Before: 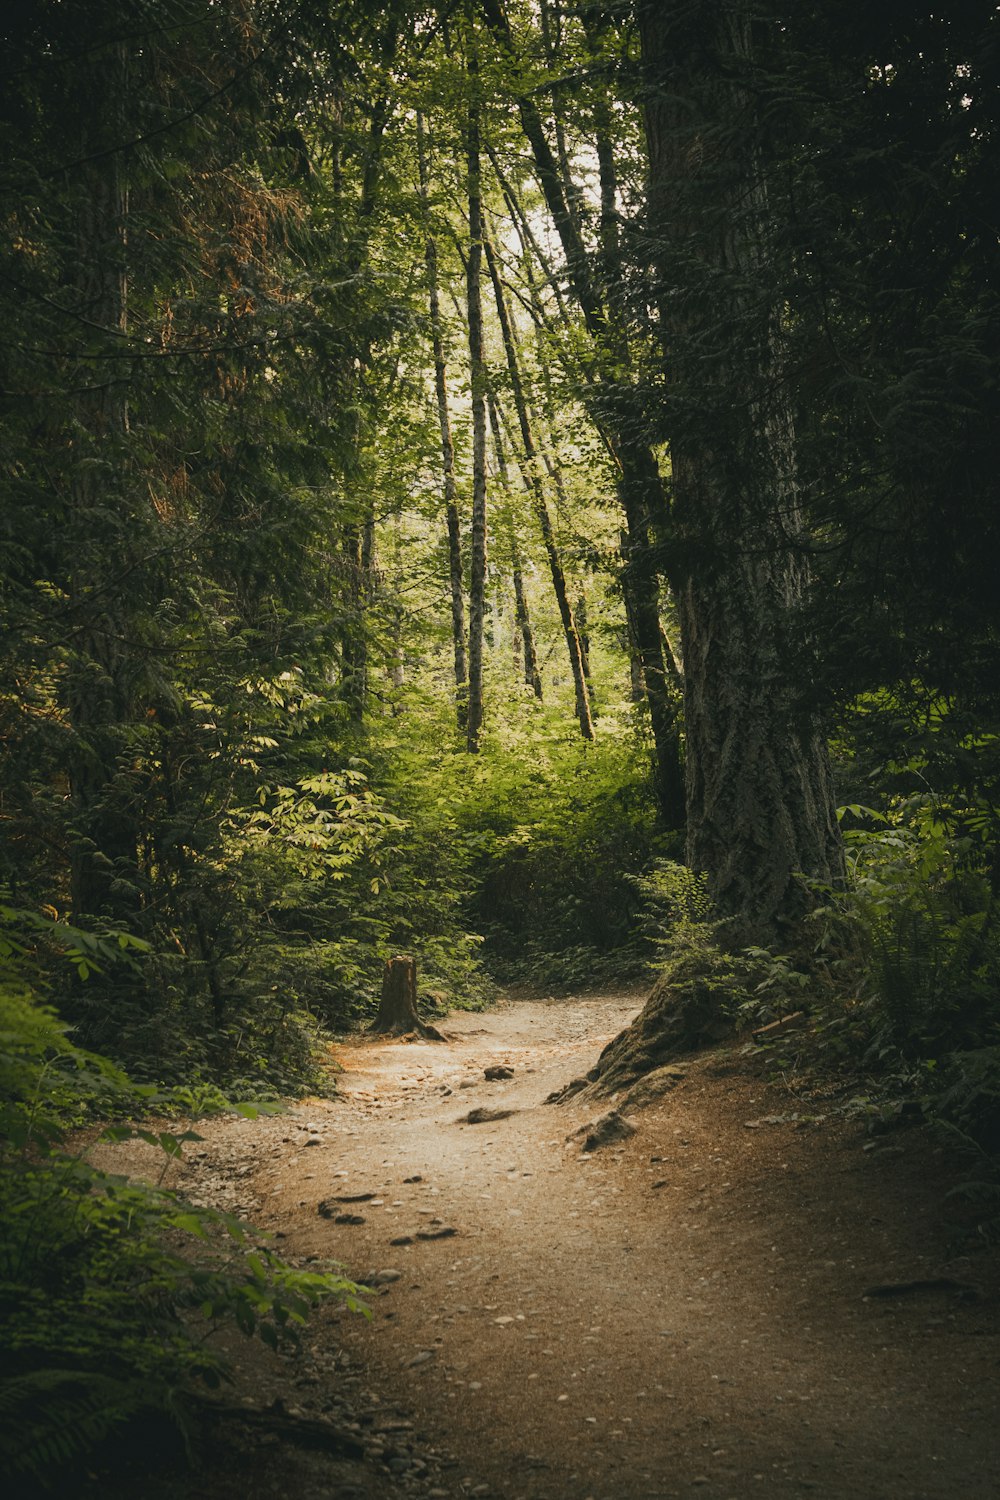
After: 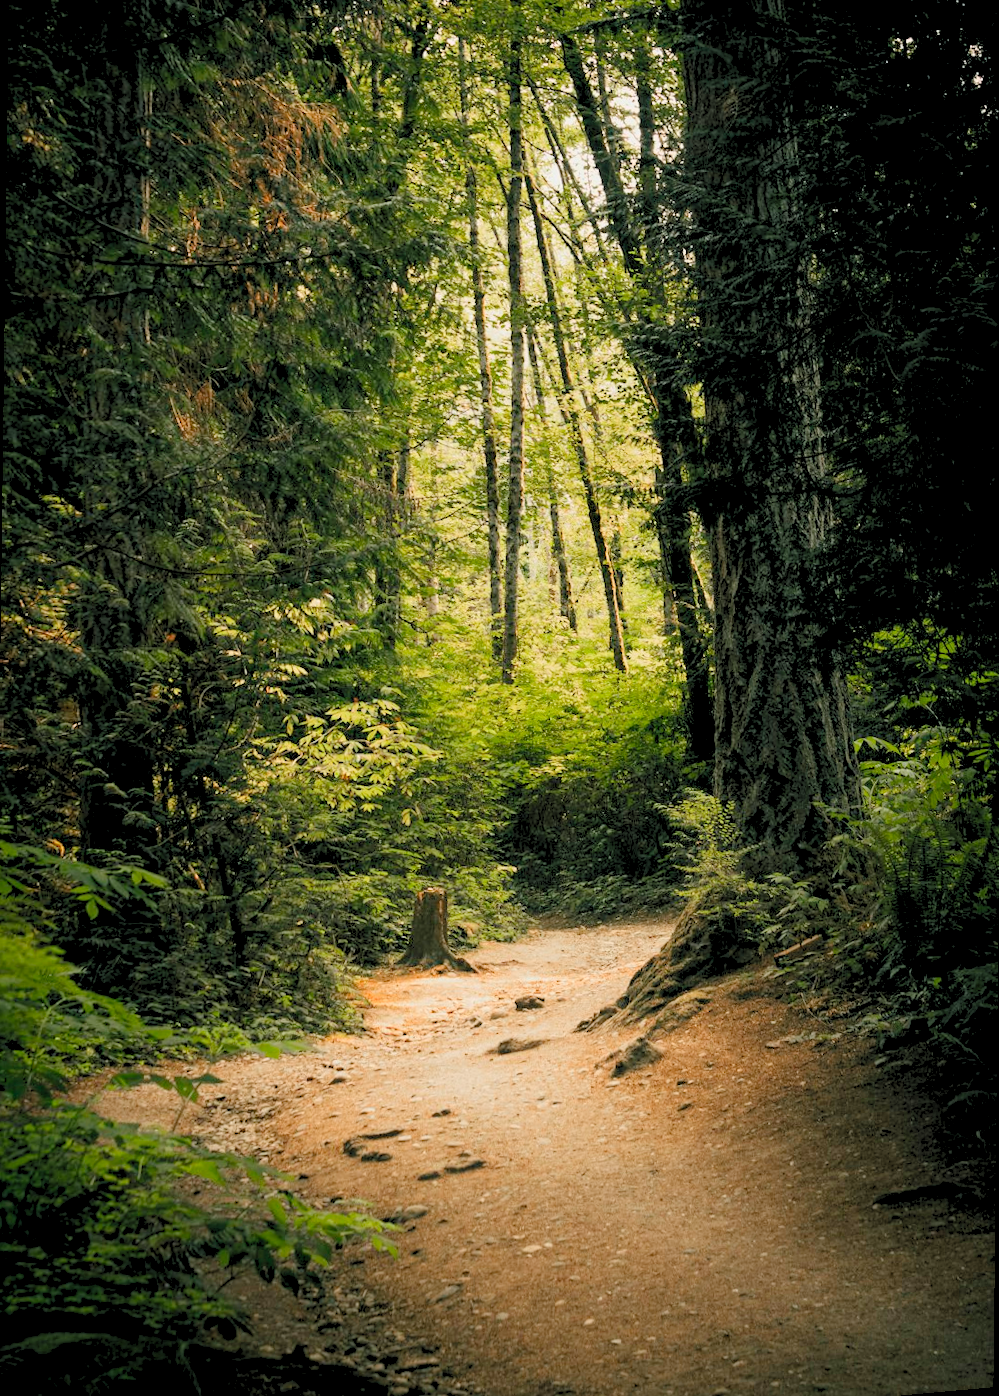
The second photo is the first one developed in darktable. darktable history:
levels: levels [0.093, 0.434, 0.988]
rotate and perspective: rotation 0.679°, lens shift (horizontal) 0.136, crop left 0.009, crop right 0.991, crop top 0.078, crop bottom 0.95
